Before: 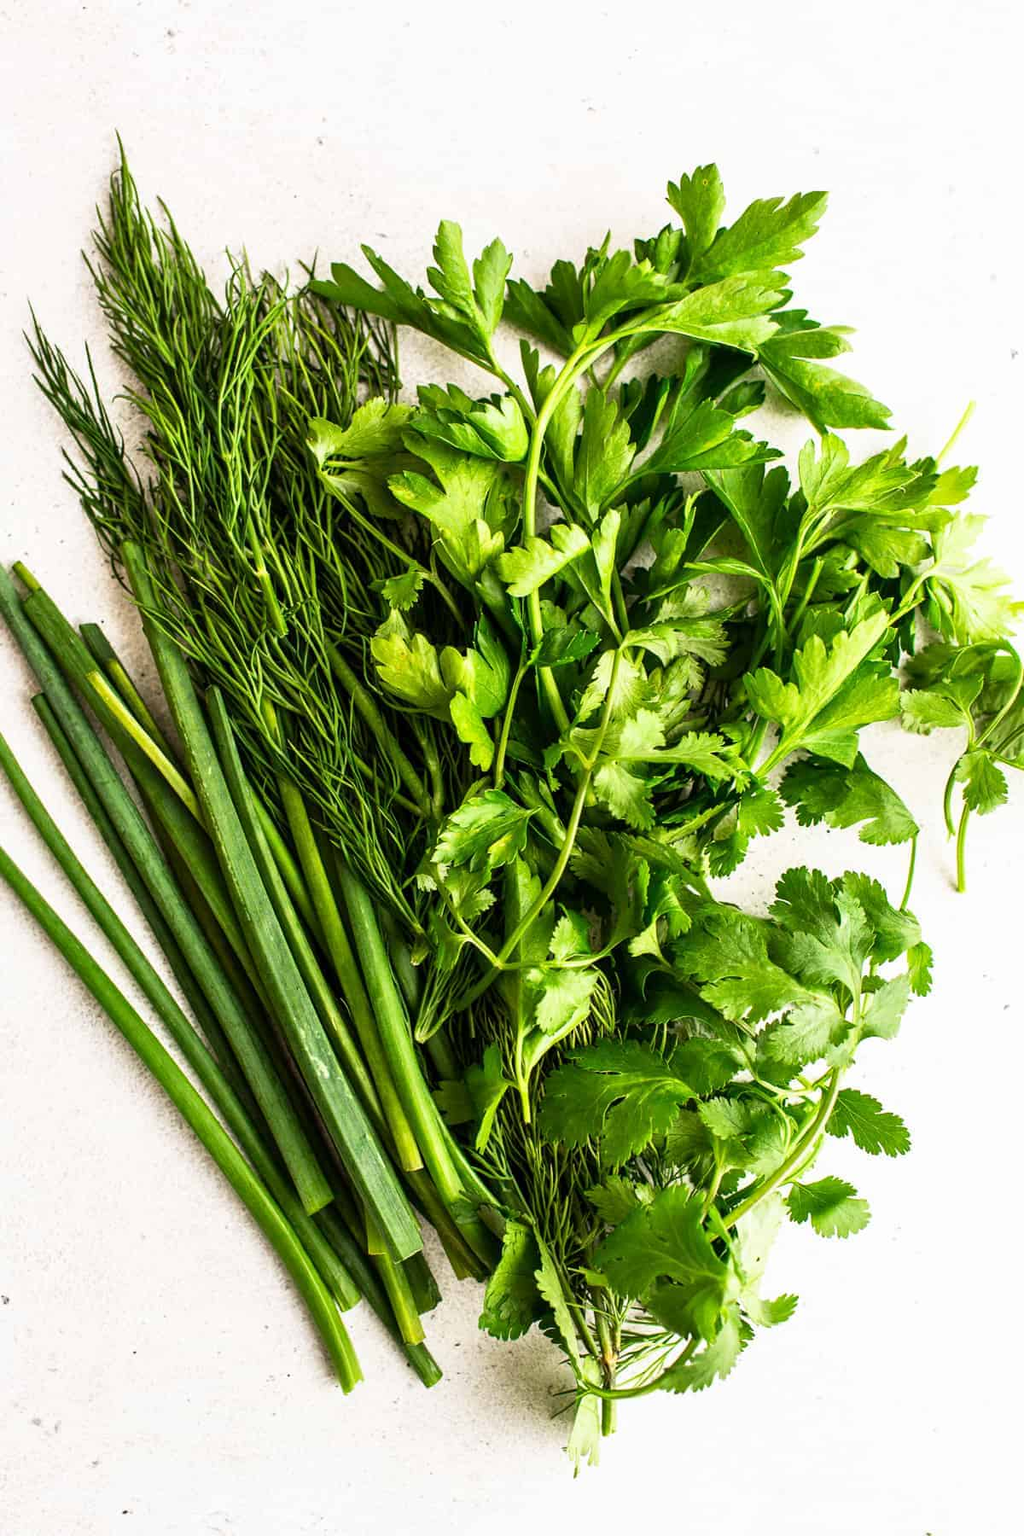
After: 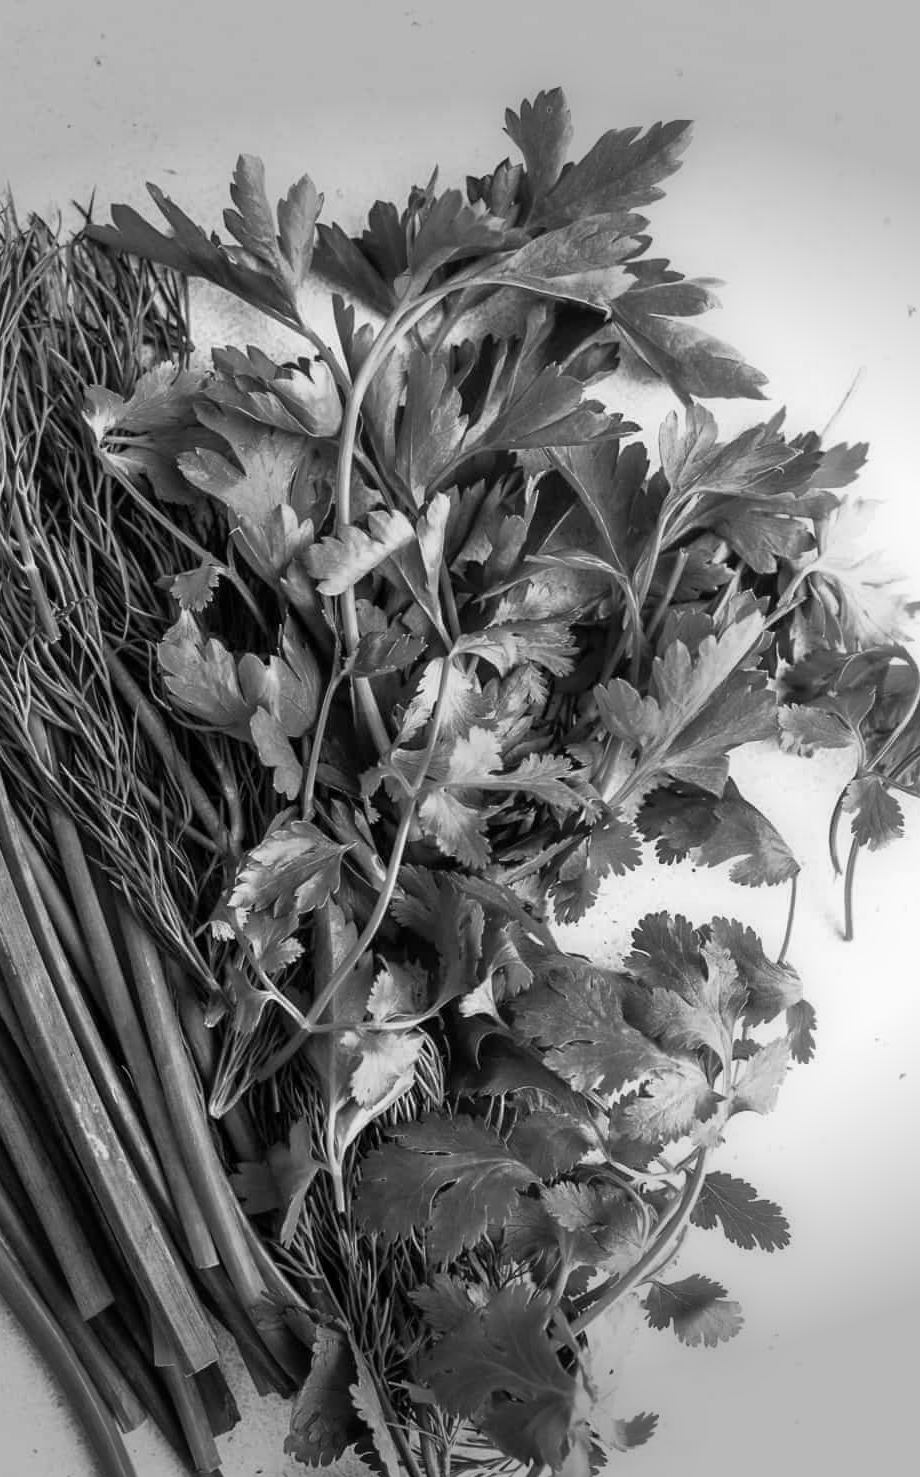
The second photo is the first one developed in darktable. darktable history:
white balance: red 0.976, blue 1.04
crop: left 23.095%, top 5.827%, bottom 11.854%
monochrome: a -11.7, b 1.62, size 0.5, highlights 0.38
vignetting: fall-off start 79.43%, saturation -0.649, width/height ratio 1.327, unbound false
